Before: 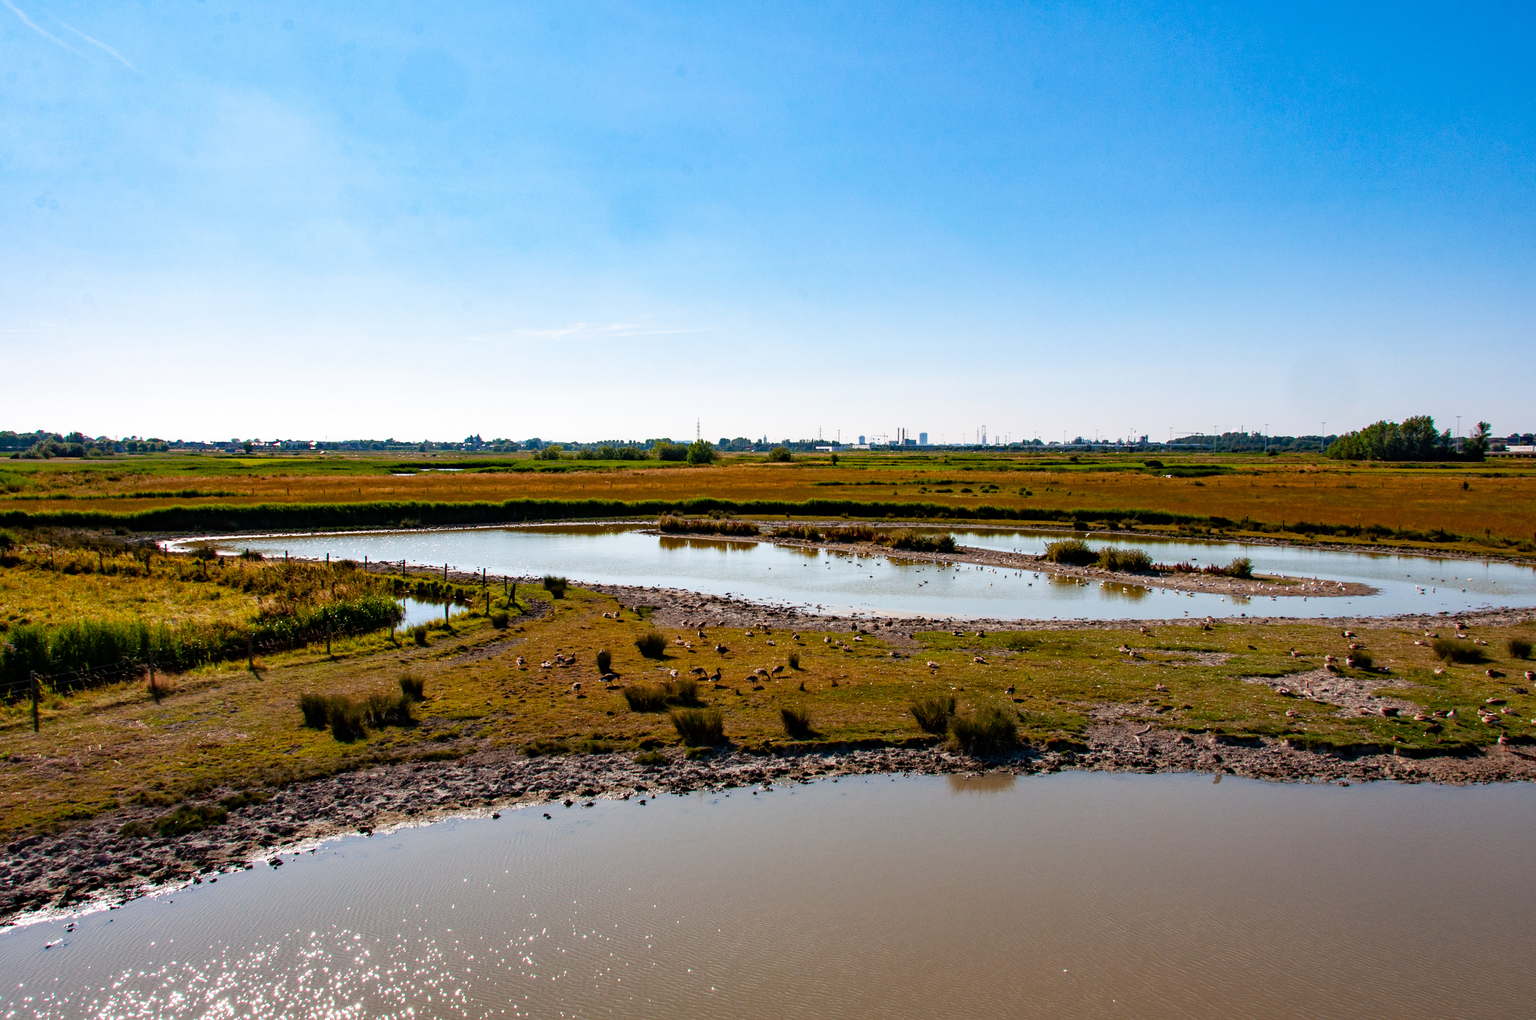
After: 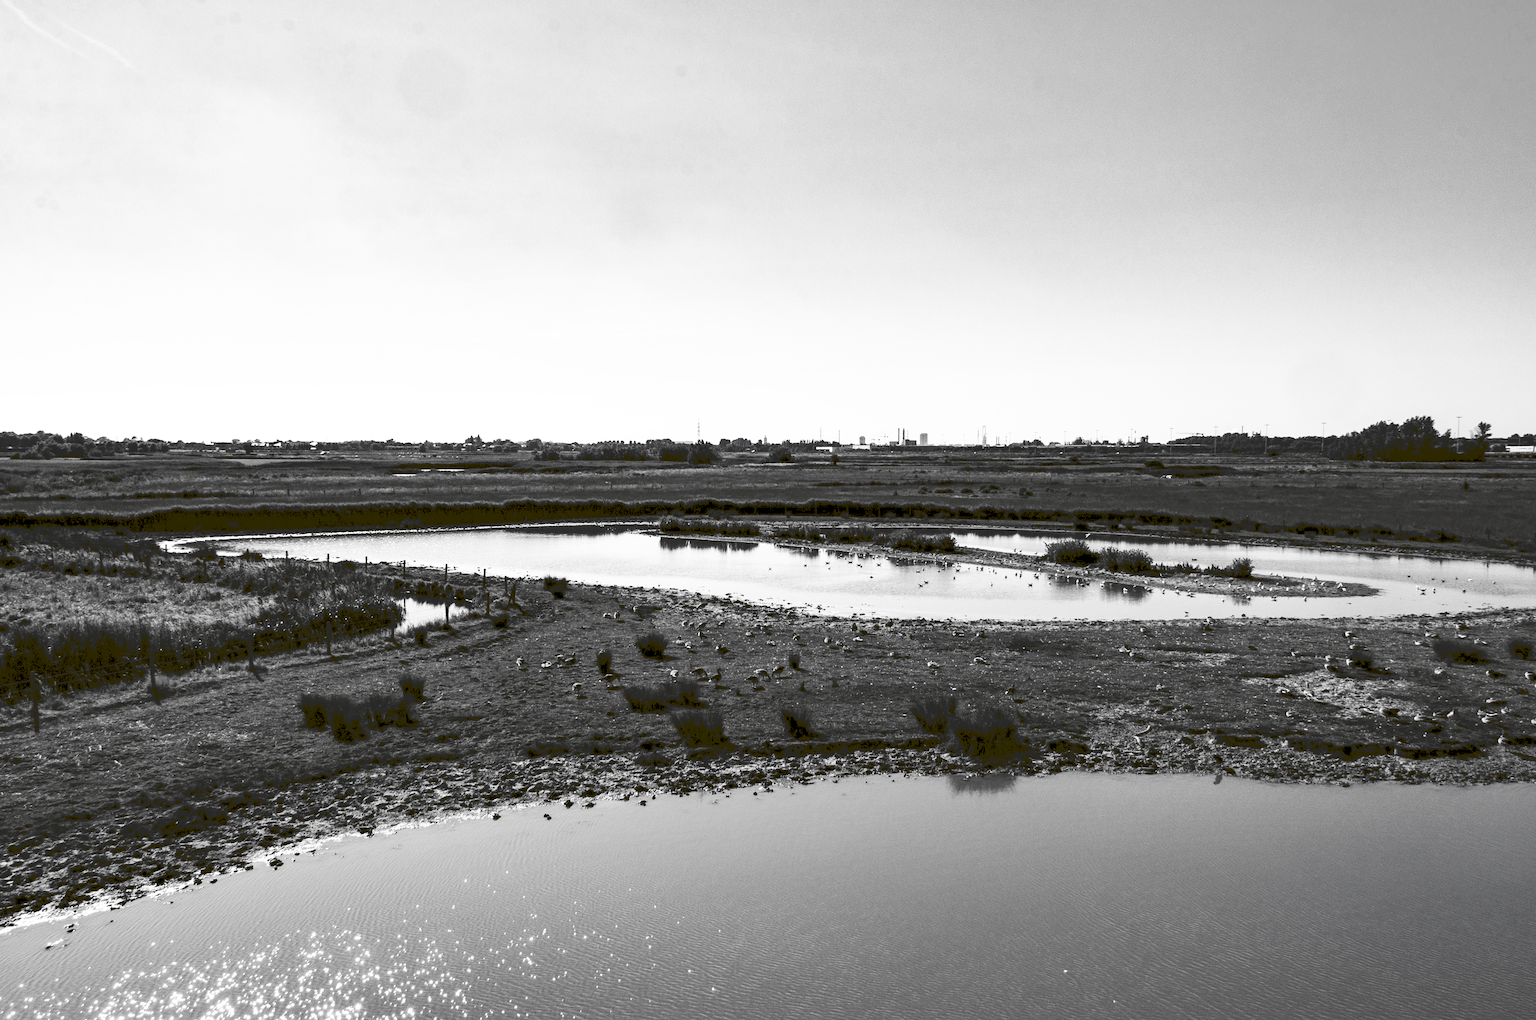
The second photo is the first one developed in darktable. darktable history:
tone curve: curves: ch0 [(0, 0) (0.003, 0.156) (0.011, 0.156) (0.025, 0.161) (0.044, 0.161) (0.069, 0.161) (0.1, 0.166) (0.136, 0.168) (0.177, 0.179) (0.224, 0.202) (0.277, 0.241) (0.335, 0.296) (0.399, 0.378) (0.468, 0.484) (0.543, 0.604) (0.623, 0.728) (0.709, 0.822) (0.801, 0.918) (0.898, 0.98) (1, 1)], preserve colors none
color look up table: target L [86.7, 88.82, 85.27, 87.05, 78.43, 71.47, 67.37, 48.04, 55.93, 50.43, 33.18, 28.41, 1.645, 200.28, 101.02, 87.41, 77.34, 75.52, 64.74, 62.08, 54.37, 55.93, 54.17, 49.83, 34.45, 33.18, 22.62, 13.23, 85.27, 87.41, 70.35, 77.83, 80.97, 60.56, 67.37, 56.83, 76.61, 41.28, 34.03, 36.57, 15.16, 19.87, 7.247, 83.84, 82.41, 55.02, 53.98, 28.85, 30.16], target a [-0.002, -0.003, -0.003, 0 ×4, 0.001, 0.001, 0.001, 0, 0, -0.154, 0, 0, -0.001, 0 ×4, 0.001 ×4, 0, 0, -0.001, -0.587, -0.003, -0.001, 0, 0.001, 0, 0, 0, 0.001, 0, 0.001, 0, 0, -0.131, -0.001, -0.707, -0.002, -0.003, 0.001, 0.001, 0, 0], target b [0.026, 0.026, 0.026, 0.002, 0.003, 0.003, 0.003, 0, -0.007, -0.007, -0.001, -0.001, 1.891, 0, -0.001, 0.003 ×4, 0.002, -0.007 ×4, -0.001, -0.001, 0.007, 8.594, 0.026, 0.003, 0.003, -0.005, 0.003, 0.002, 0.003, -0.004, 0.003, -0.004, -0.001, -0.001, 1.667, 0.007, 8.72, 0.026, 0.026, -0.004, -0.005, -0.001, -0.001], num patches 49
